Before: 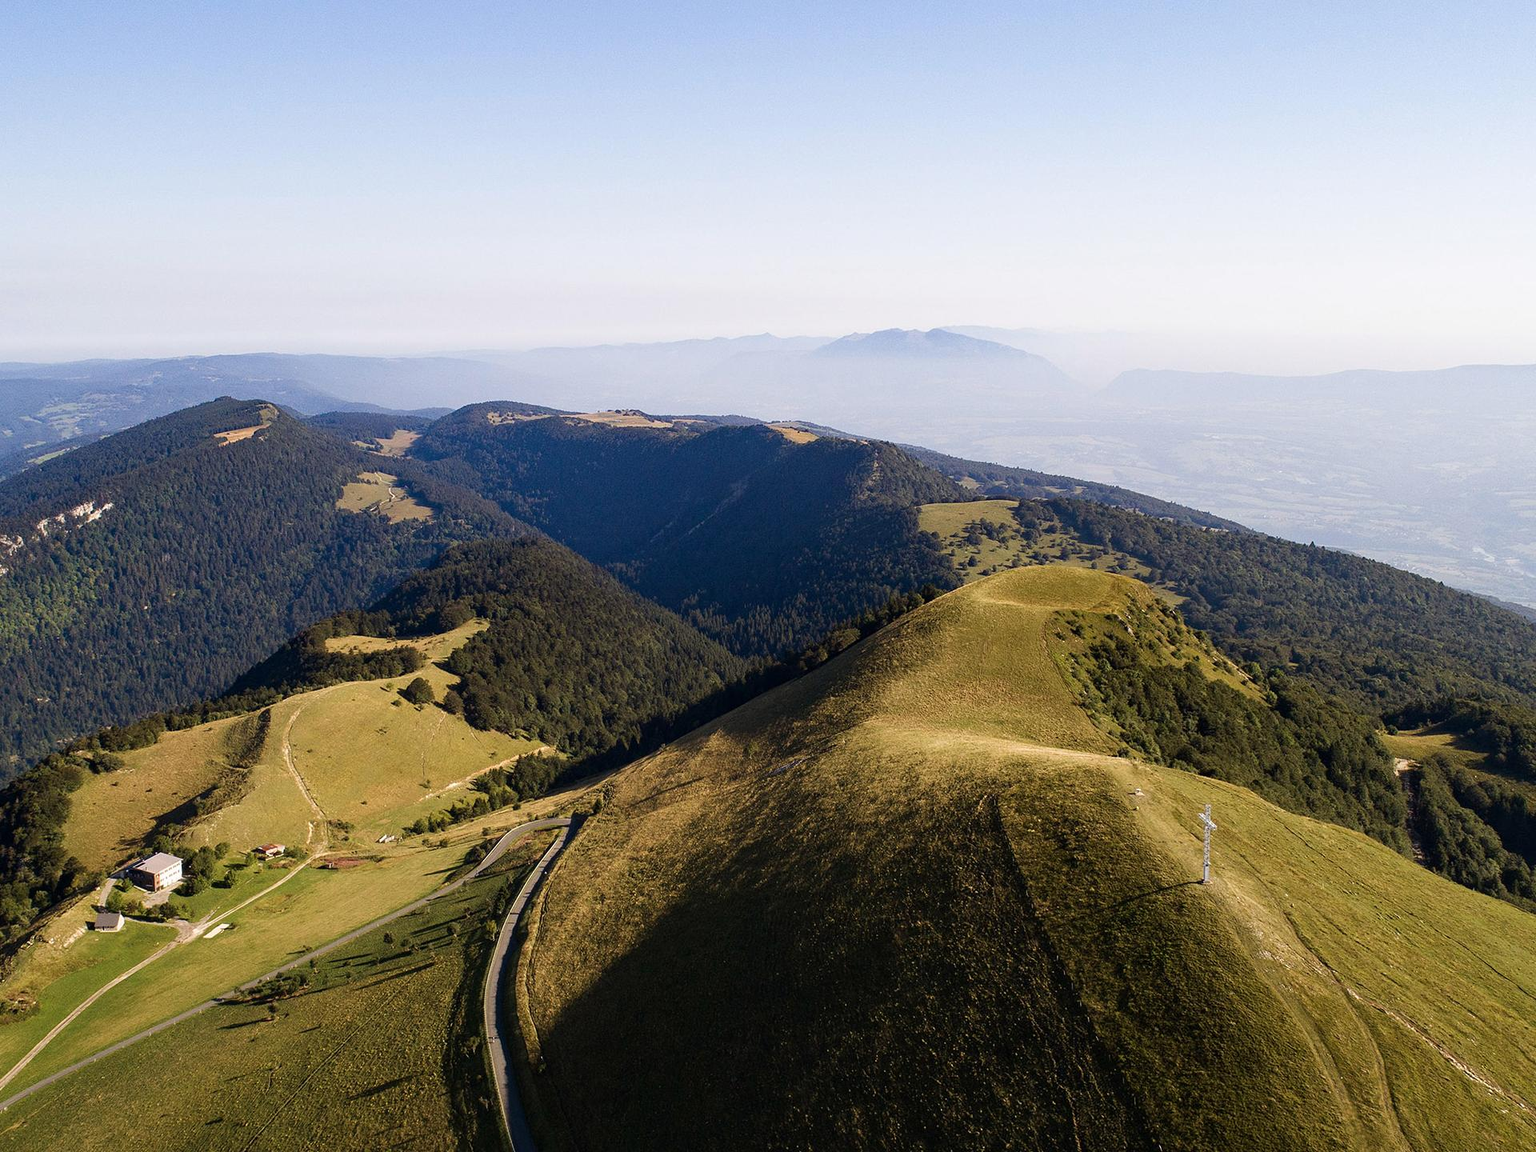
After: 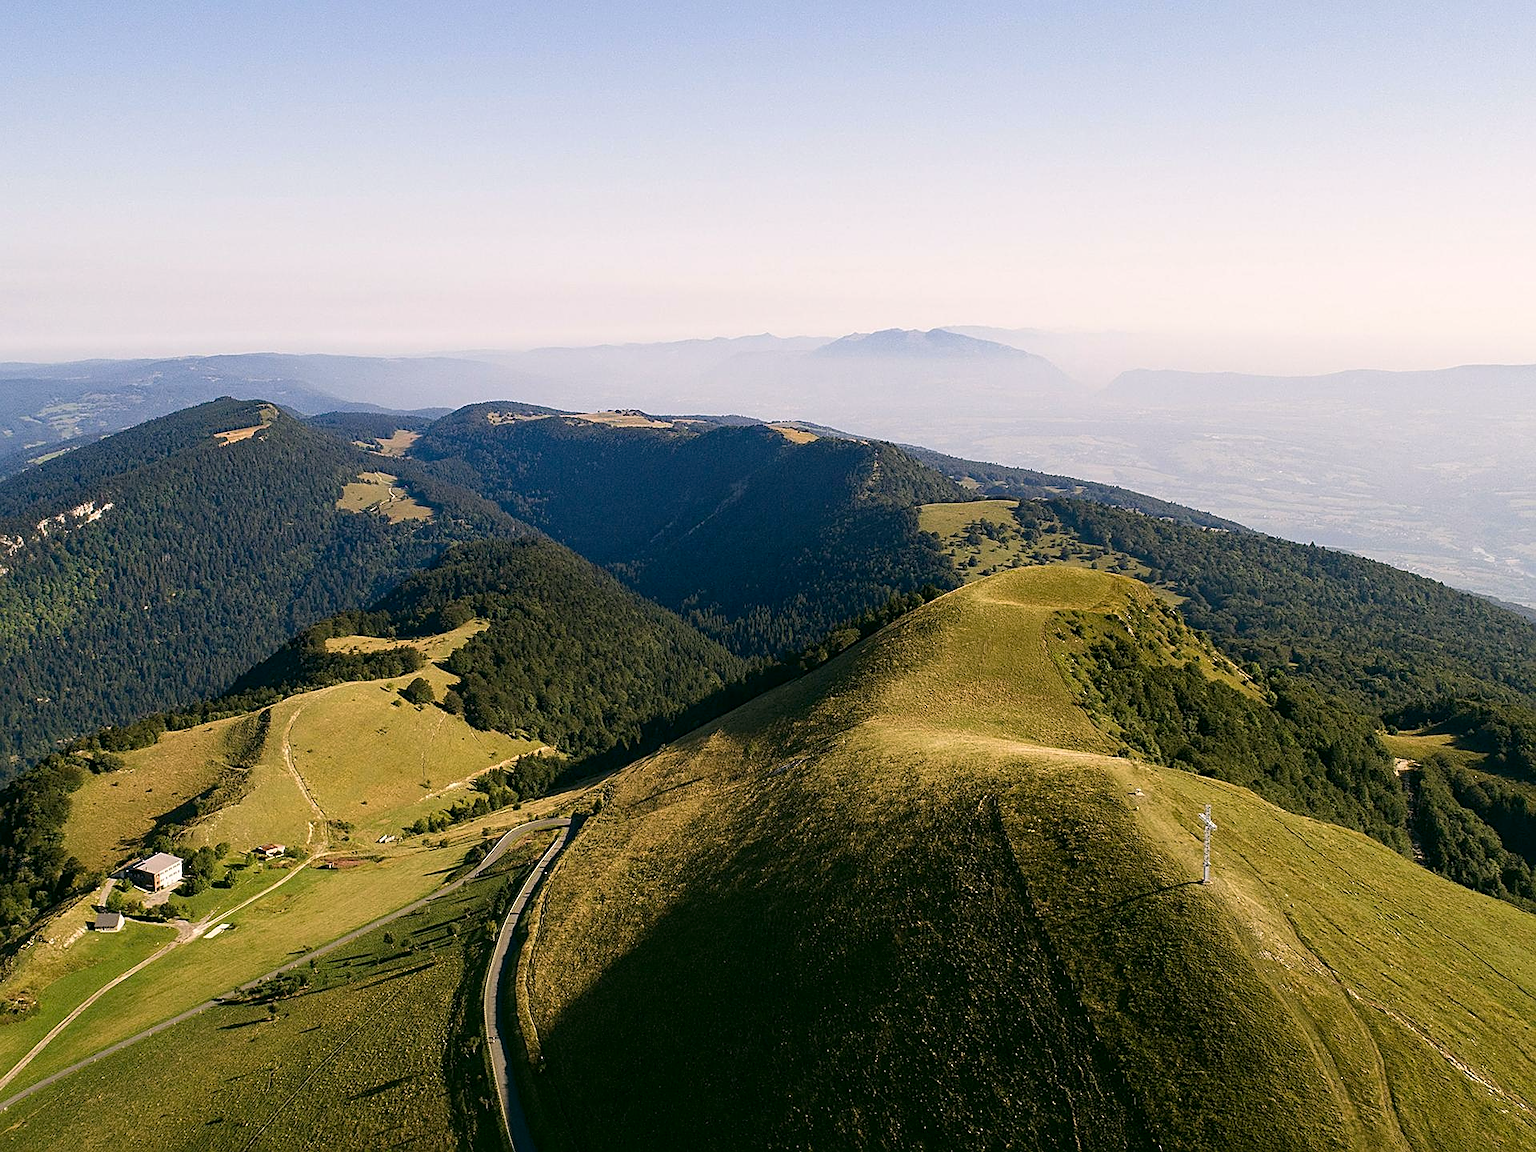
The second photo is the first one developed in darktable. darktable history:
color correction: highlights a* 4.01, highlights b* 4.94, shadows a* -8.01, shadows b* 4.62
sharpen: on, module defaults
